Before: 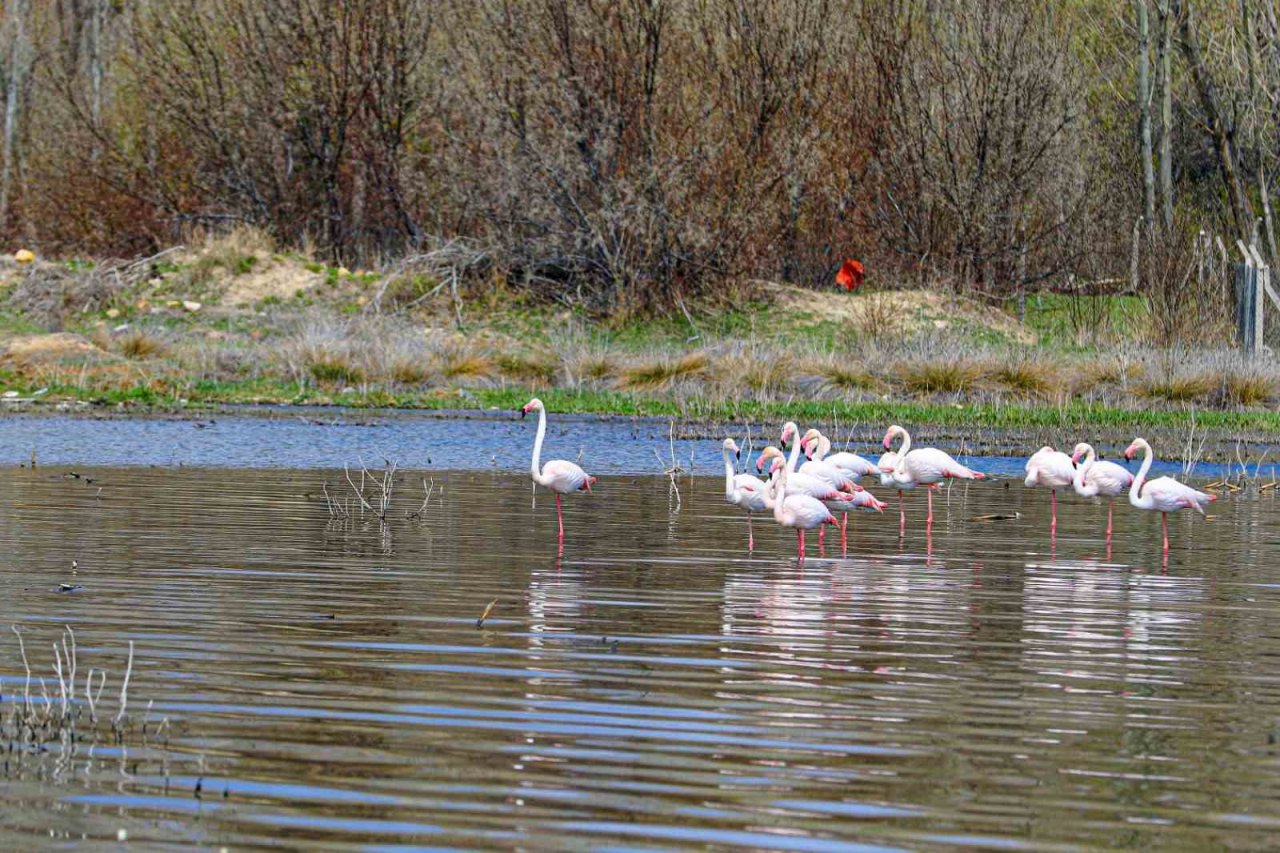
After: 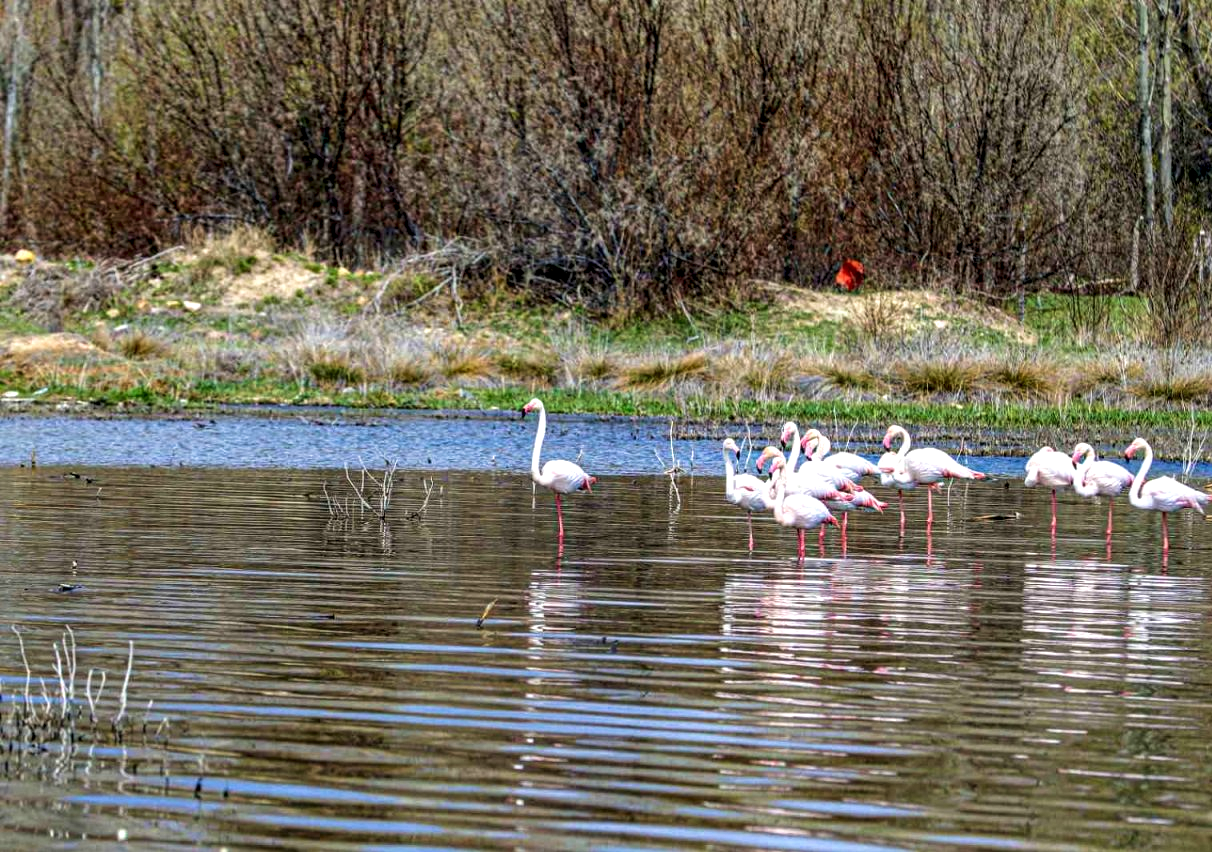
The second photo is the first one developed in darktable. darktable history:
crop and rotate: left 0%, right 5.24%
local contrast: highlights 60%, shadows 61%, detail 160%
velvia: on, module defaults
